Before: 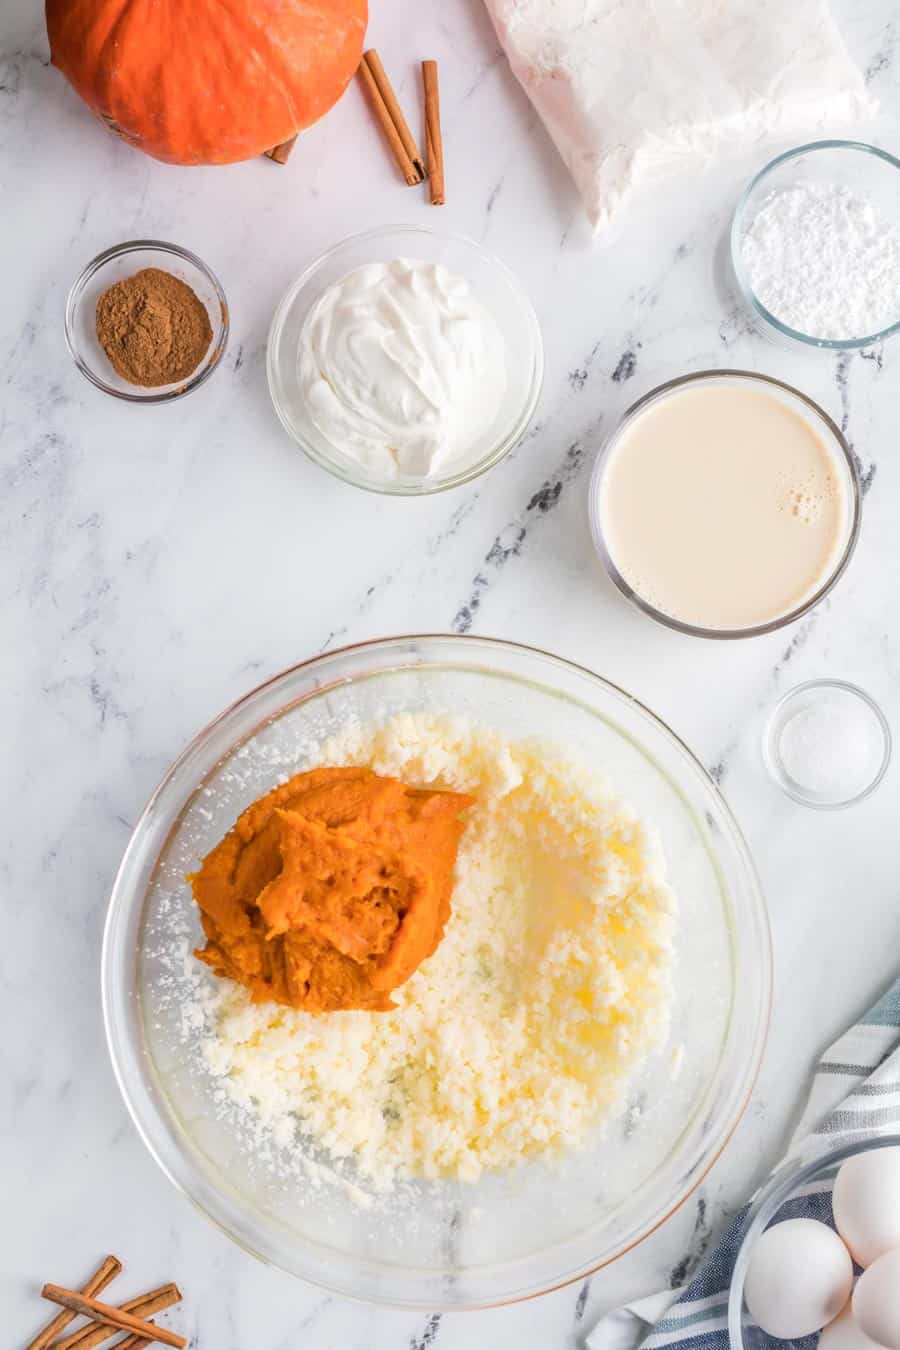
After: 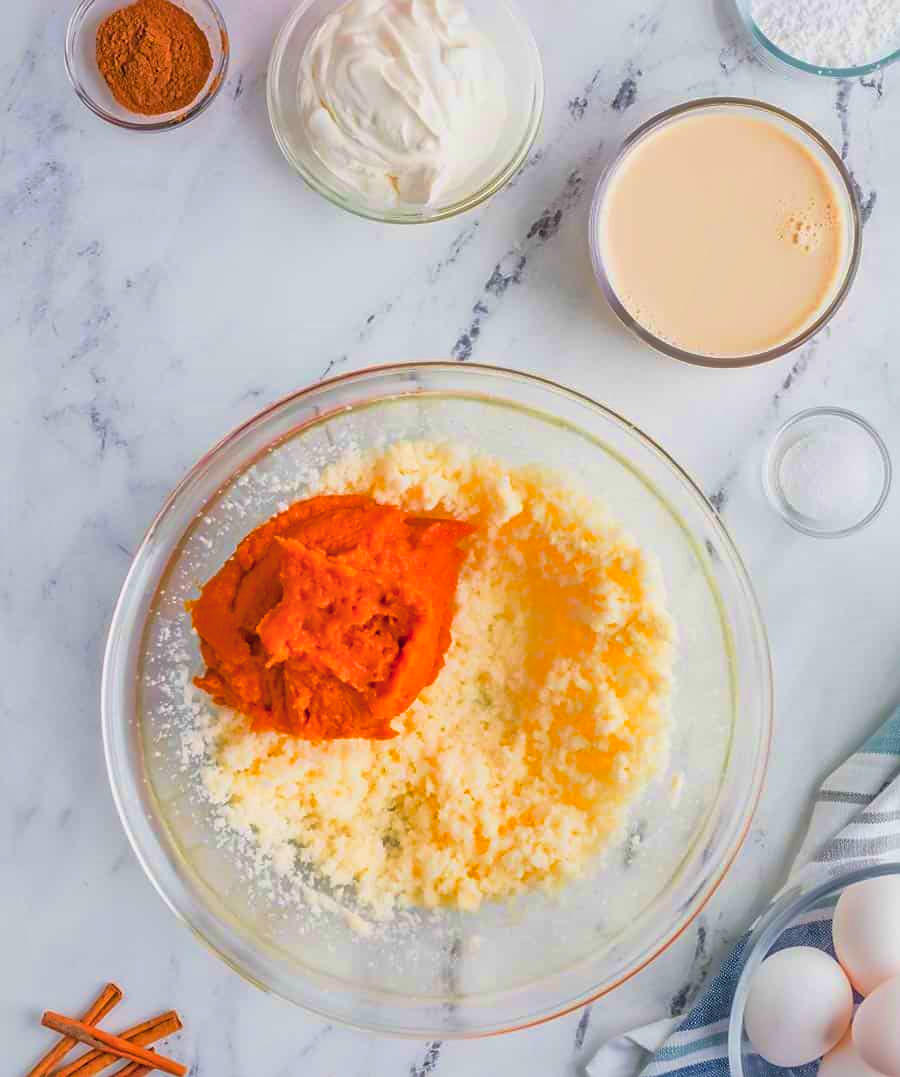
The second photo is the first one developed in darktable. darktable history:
crop and rotate: top 20.21%
filmic rgb: black relative exposure -16 EV, white relative exposure 2.93 EV, hardness 9.98, color science v6 (2022)
color balance rgb: perceptual saturation grading › global saturation 24.928%, global vibrance 20%
sharpen: radius 1.831, amount 0.411, threshold 1.579
velvia: strength 30.35%
shadows and highlights: on, module defaults
exposure: exposure -0.027 EV, compensate exposure bias true, compensate highlight preservation false
color zones: curves: ch1 [(0.235, 0.558) (0.75, 0.5)]; ch2 [(0.25, 0.462) (0.749, 0.457)]
